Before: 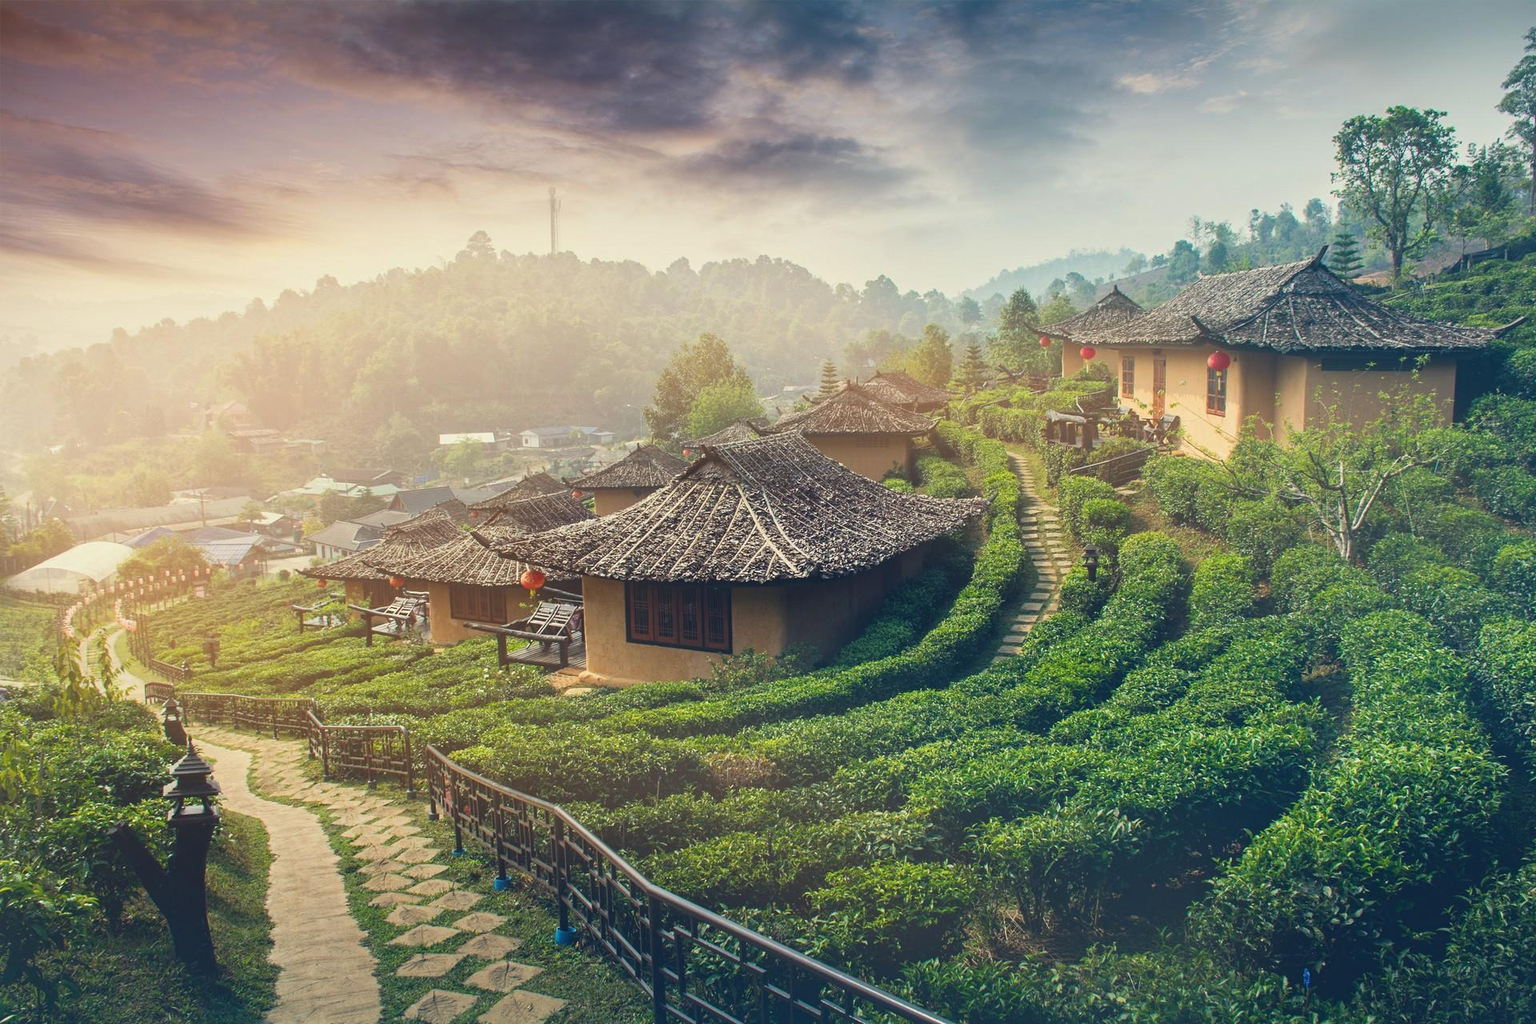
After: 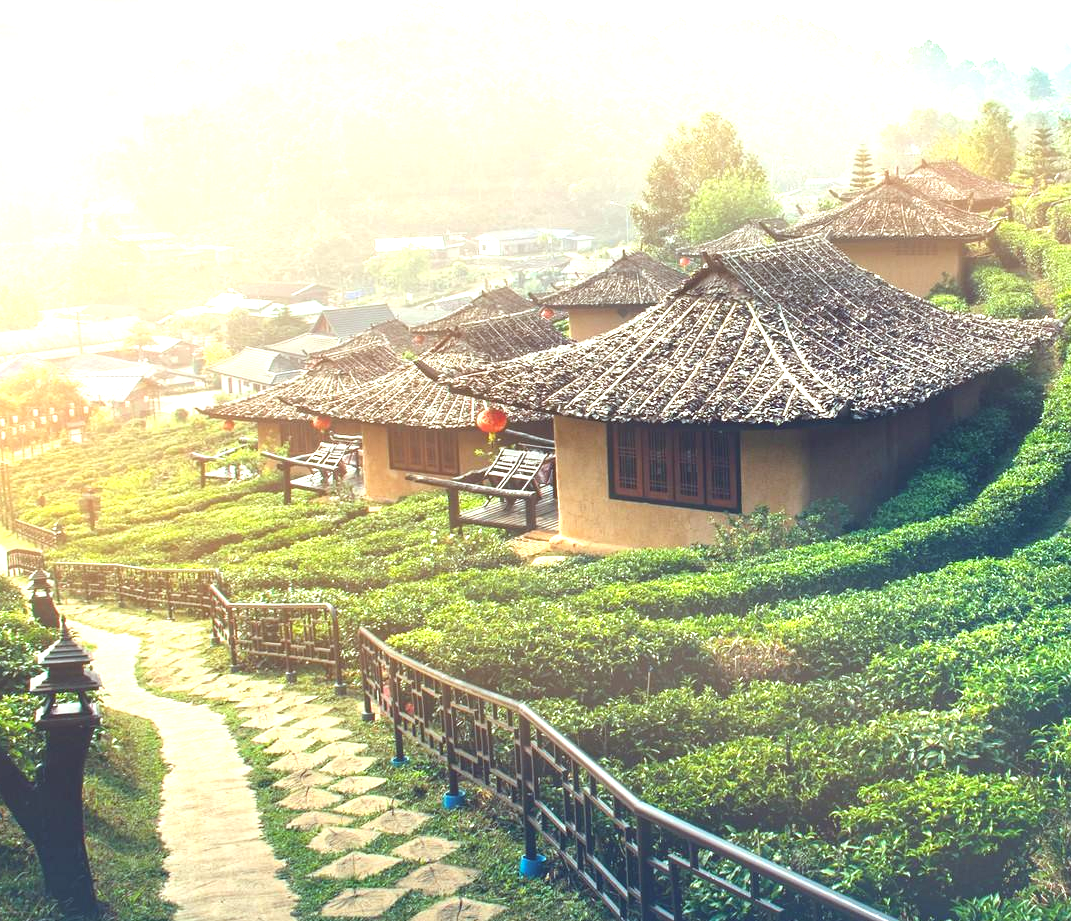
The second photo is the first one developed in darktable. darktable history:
exposure: black level correction 0, exposure 1.2 EV, compensate highlight preservation false
crop: left 9.08%, top 23.769%, right 35.11%, bottom 4.235%
color correction: highlights a* -4.91, highlights b* -3.7, shadows a* 4.1, shadows b* 4.48
